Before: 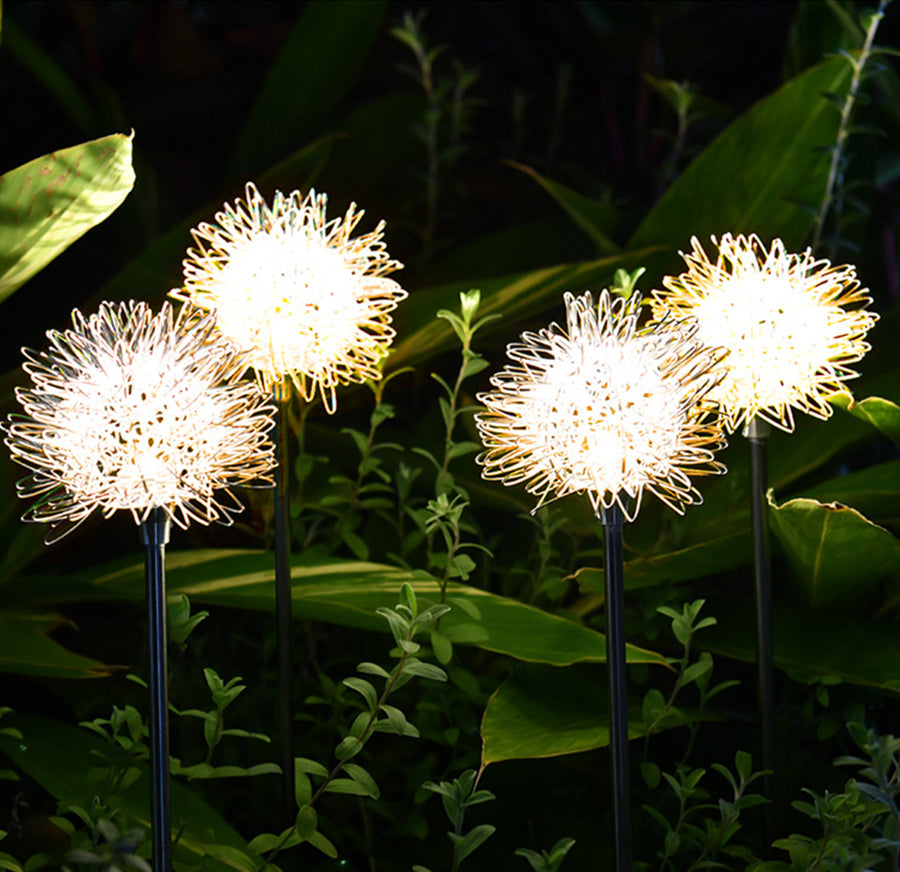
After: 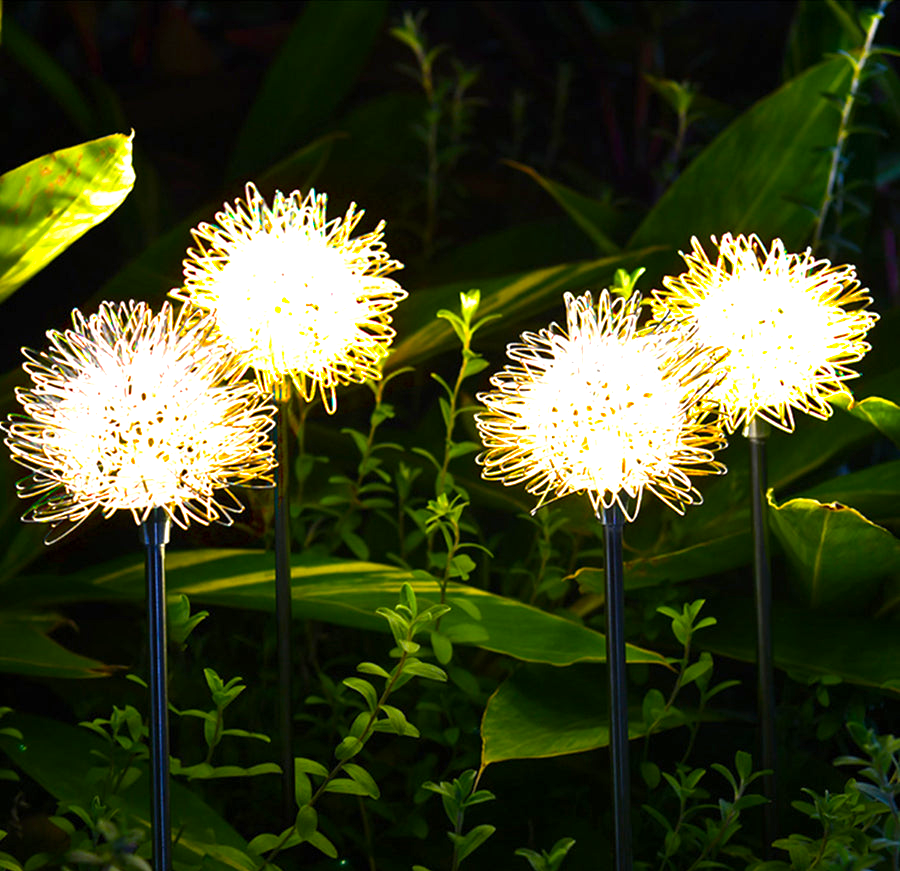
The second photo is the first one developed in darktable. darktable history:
crop: bottom 0.068%
exposure: exposure 0.233 EV, compensate highlight preservation false
color balance rgb: perceptual saturation grading › global saturation 76.319%, perceptual saturation grading › shadows -30.436%, perceptual brilliance grading › global brilliance 11.015%
